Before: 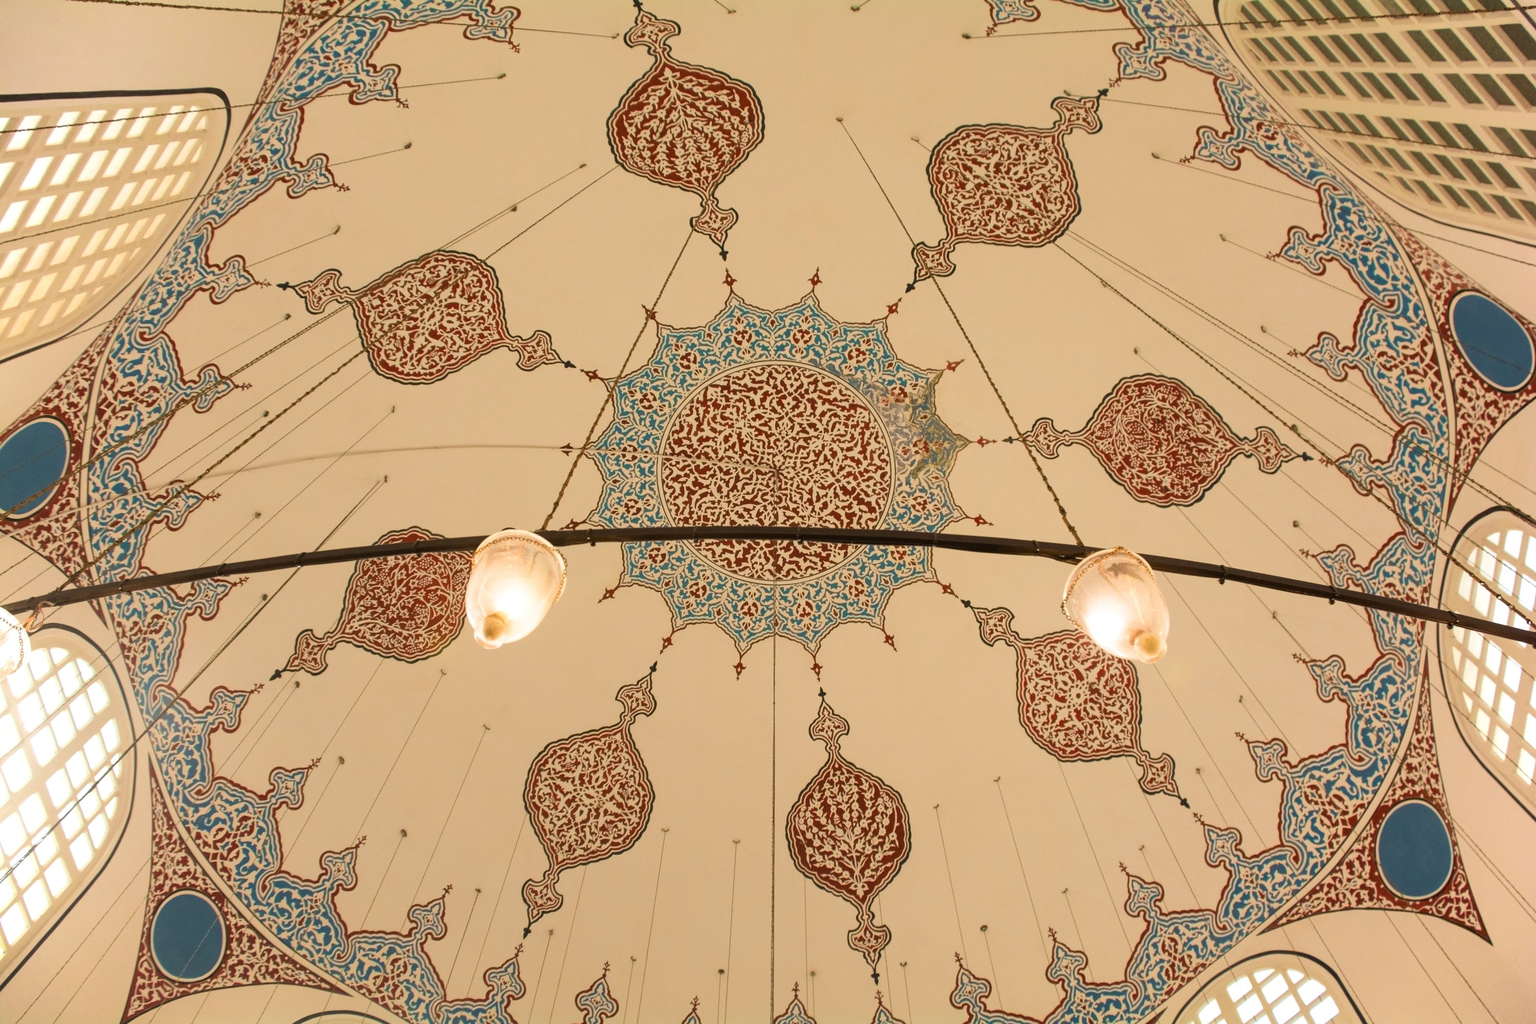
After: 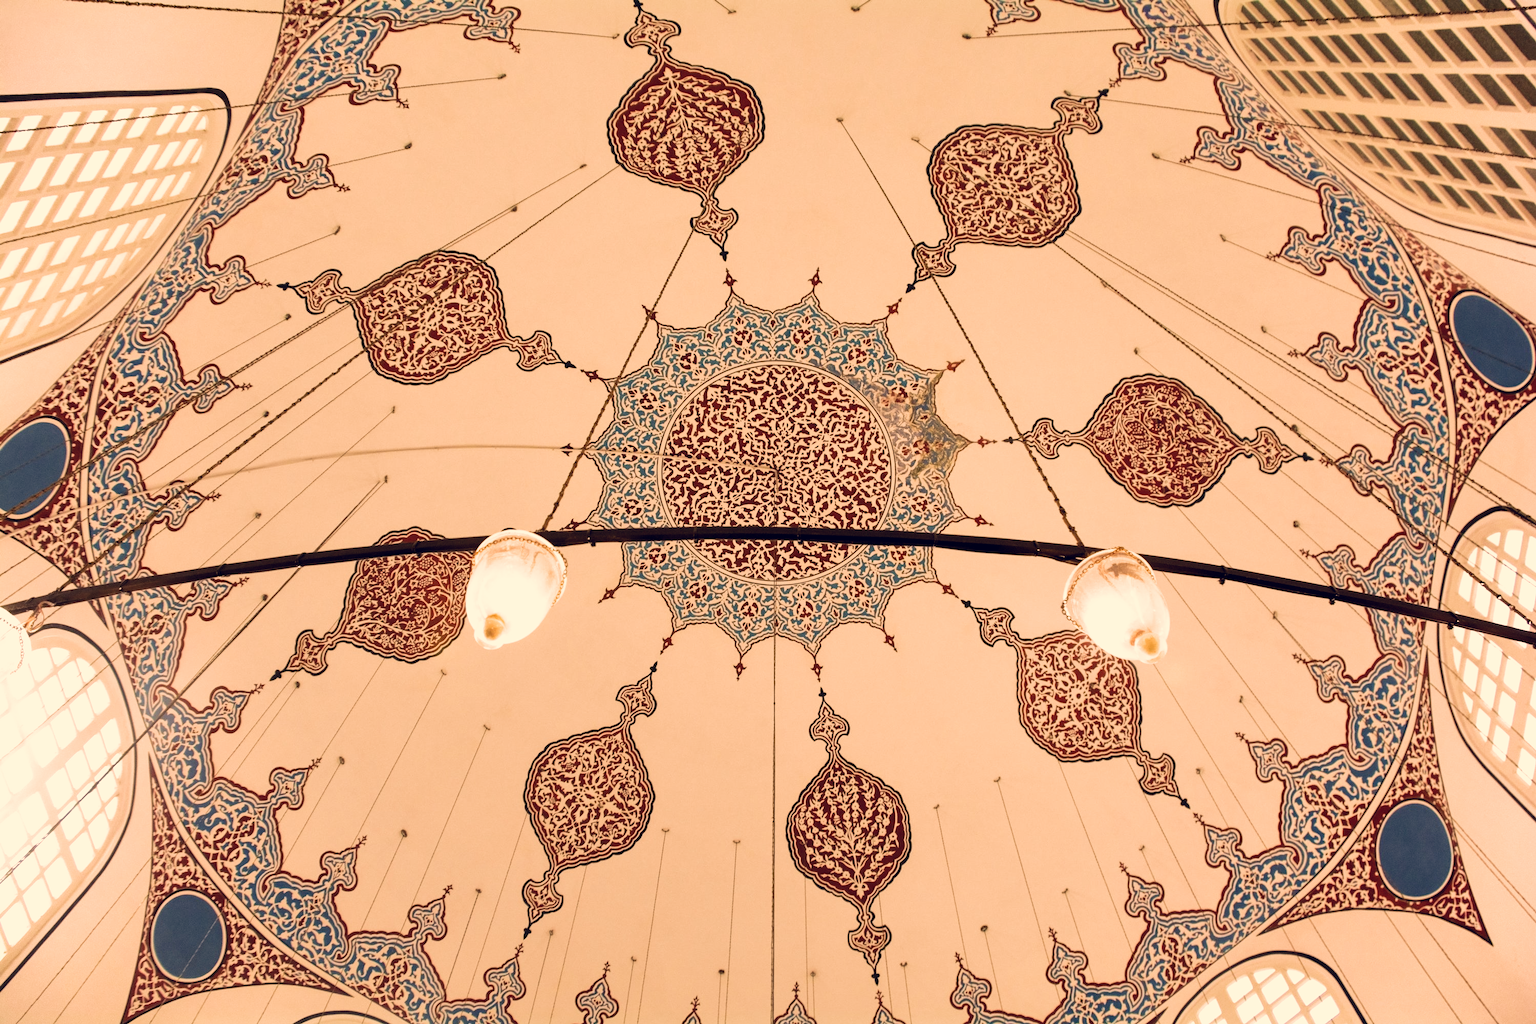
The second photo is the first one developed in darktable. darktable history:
shadows and highlights: shadows 9.36, white point adjustment 1.09, highlights -39.76, highlights color adjustment 78.38%
color correction: highlights a* 20.22, highlights b* 26.97, shadows a* 3.42, shadows b* -17.81, saturation 0.724
filmic rgb: black relative exposure -8.24 EV, white relative exposure 2.2 EV, threshold 5.97 EV, target white luminance 99.893%, hardness 7.08, latitude 74.99%, contrast 1.316, highlights saturation mix -2.9%, shadows ↔ highlights balance 30.54%, add noise in highlights 0, preserve chrominance no, color science v3 (2019), use custom middle-gray values true, contrast in highlights soft, enable highlight reconstruction true
contrast brightness saturation: contrast 0.153, brightness 0.054
